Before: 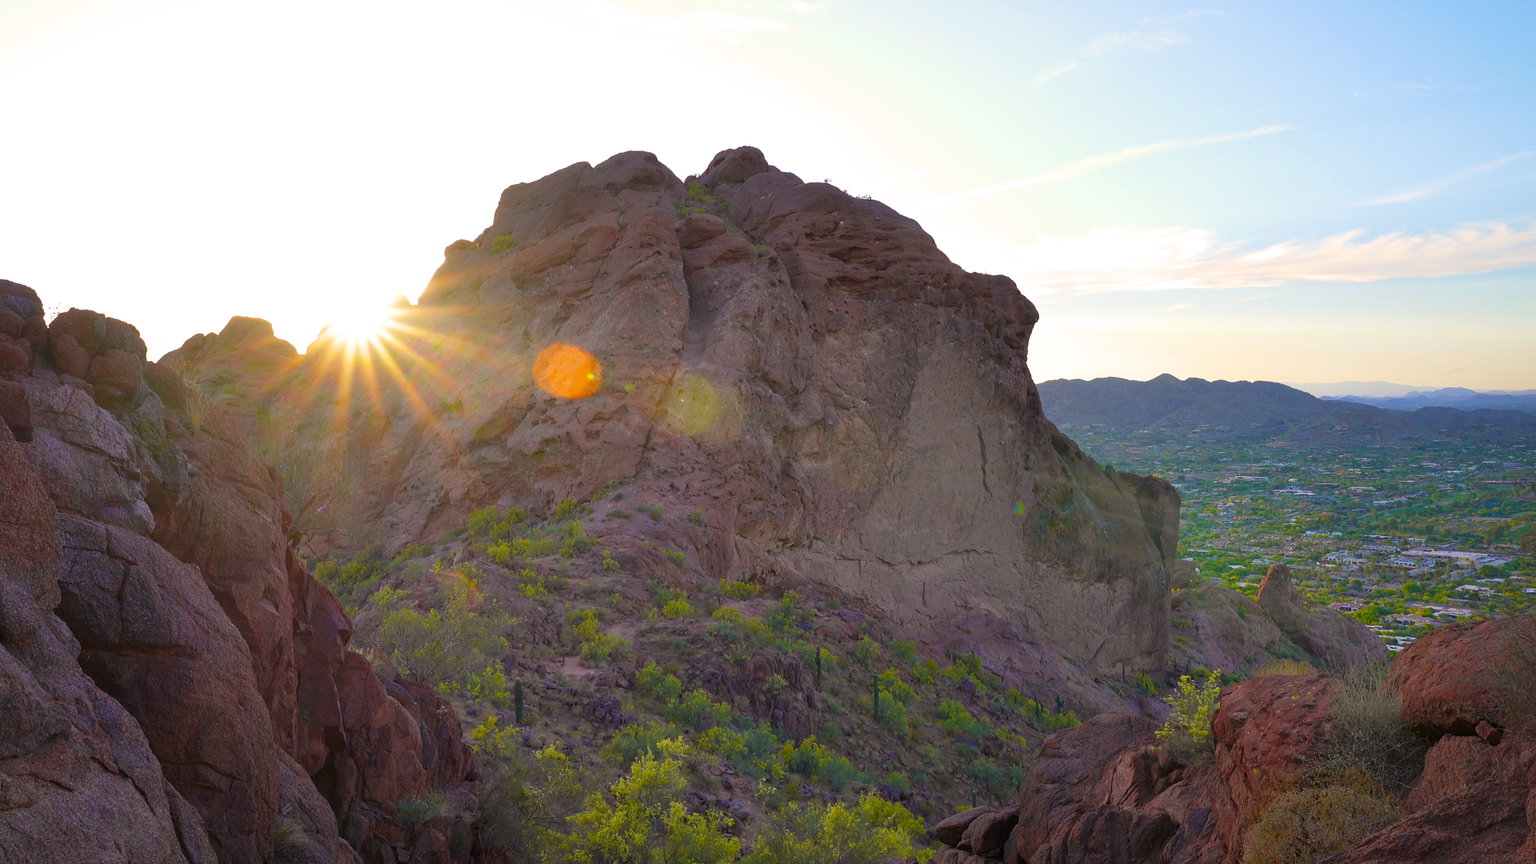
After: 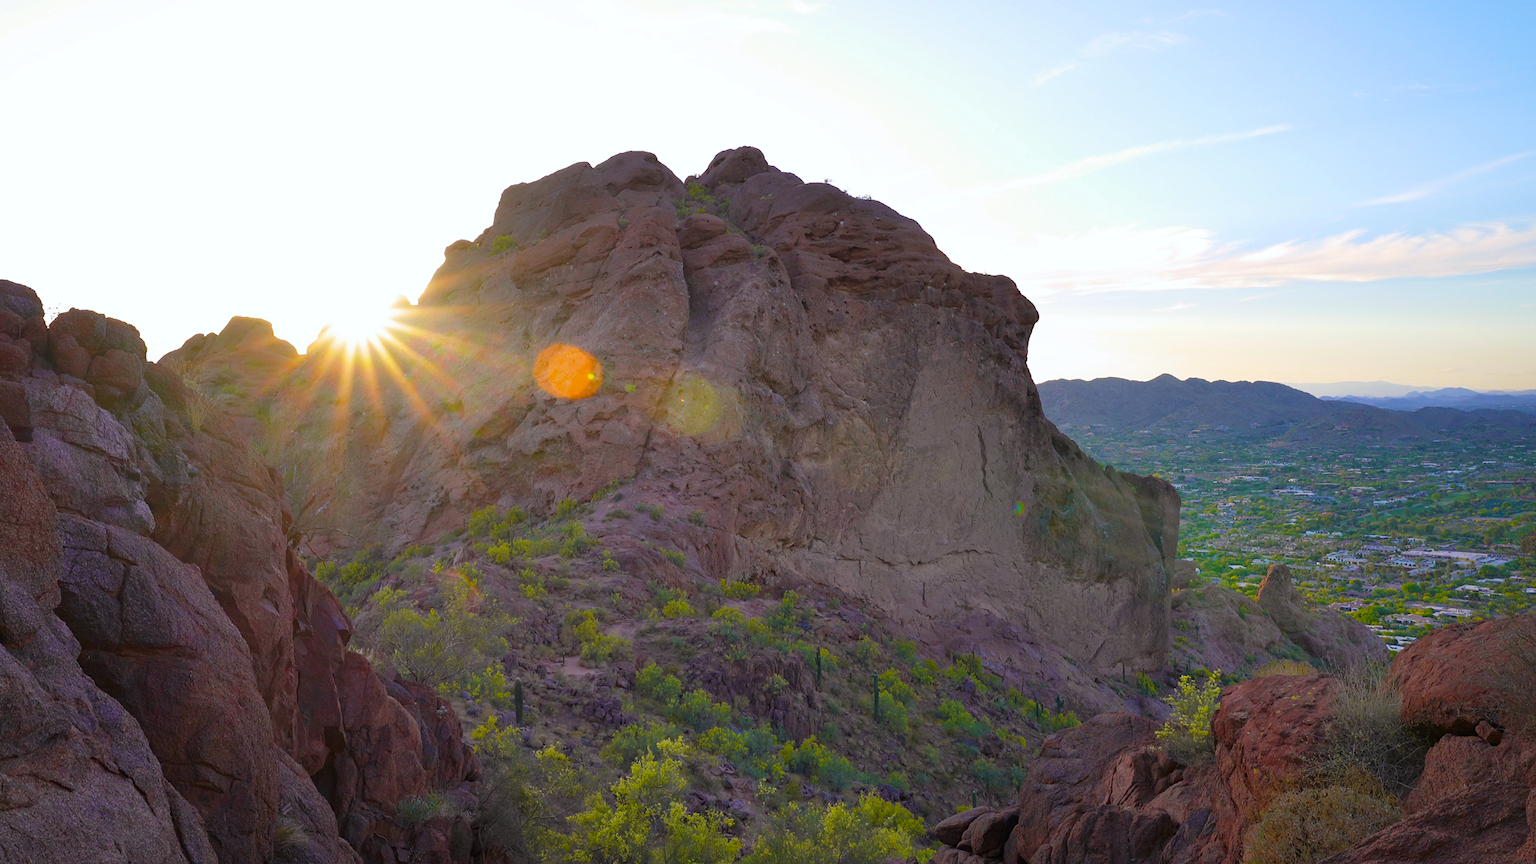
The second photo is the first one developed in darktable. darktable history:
haze removal: strength 0.1, compatibility mode true, adaptive false
white balance: red 0.98, blue 1.034
